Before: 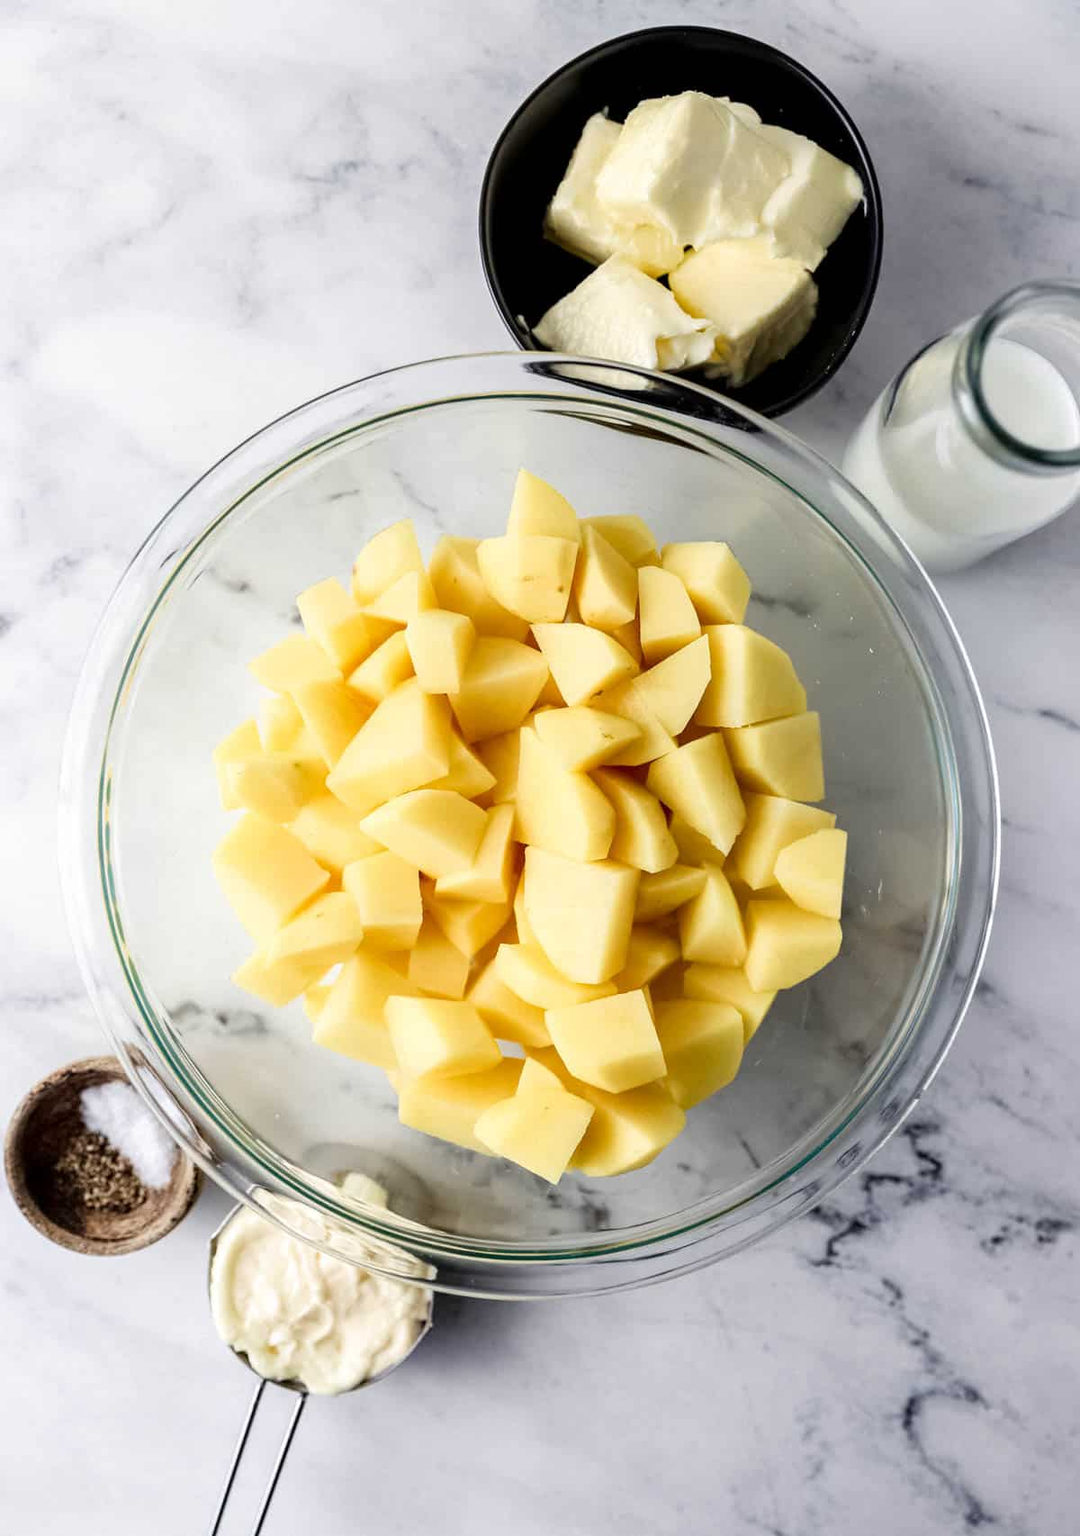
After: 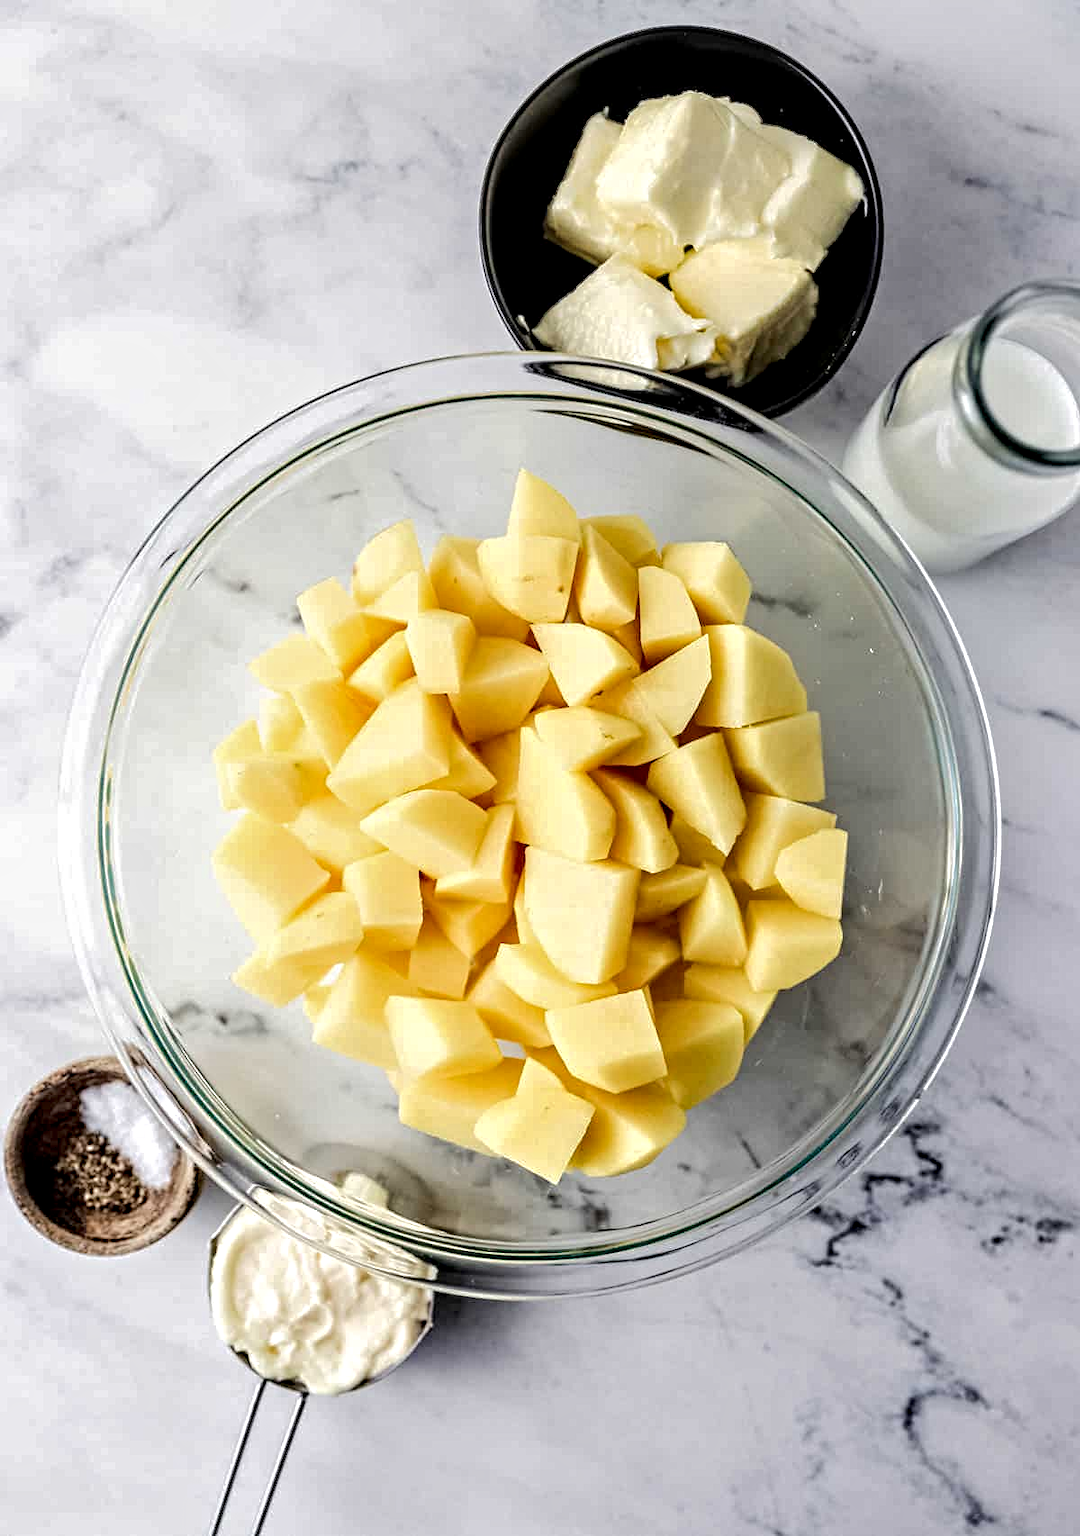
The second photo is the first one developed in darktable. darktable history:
base curve: curves: ch0 [(0, 0) (0.235, 0.266) (0.503, 0.496) (0.786, 0.72) (1, 1)]
contrast equalizer: y [[0.506, 0.531, 0.562, 0.606, 0.638, 0.669], [0.5 ×6], [0.5 ×6], [0 ×6], [0 ×6]]
